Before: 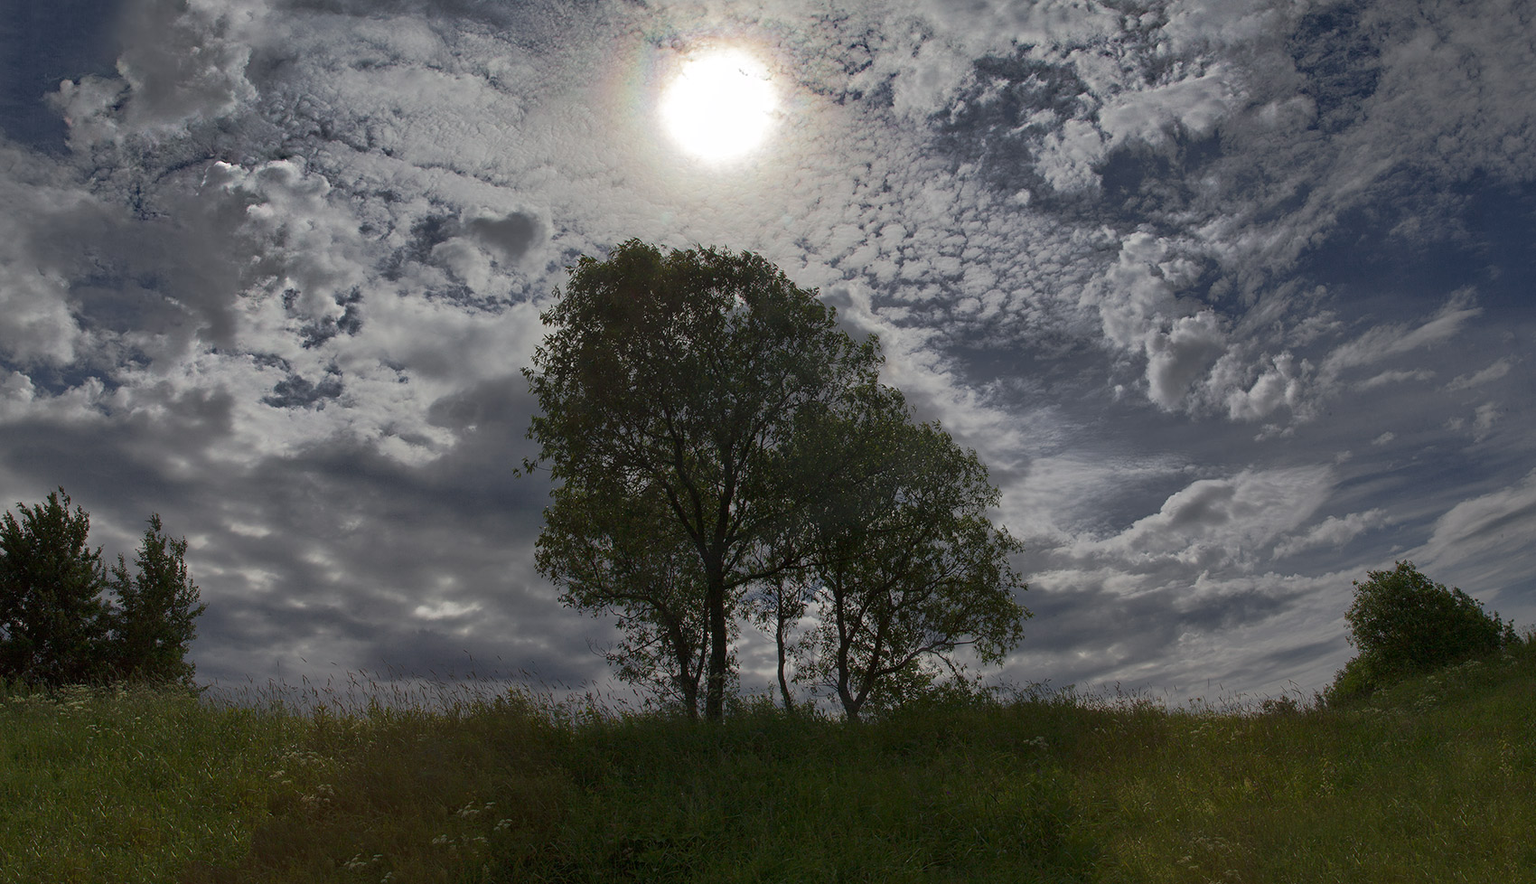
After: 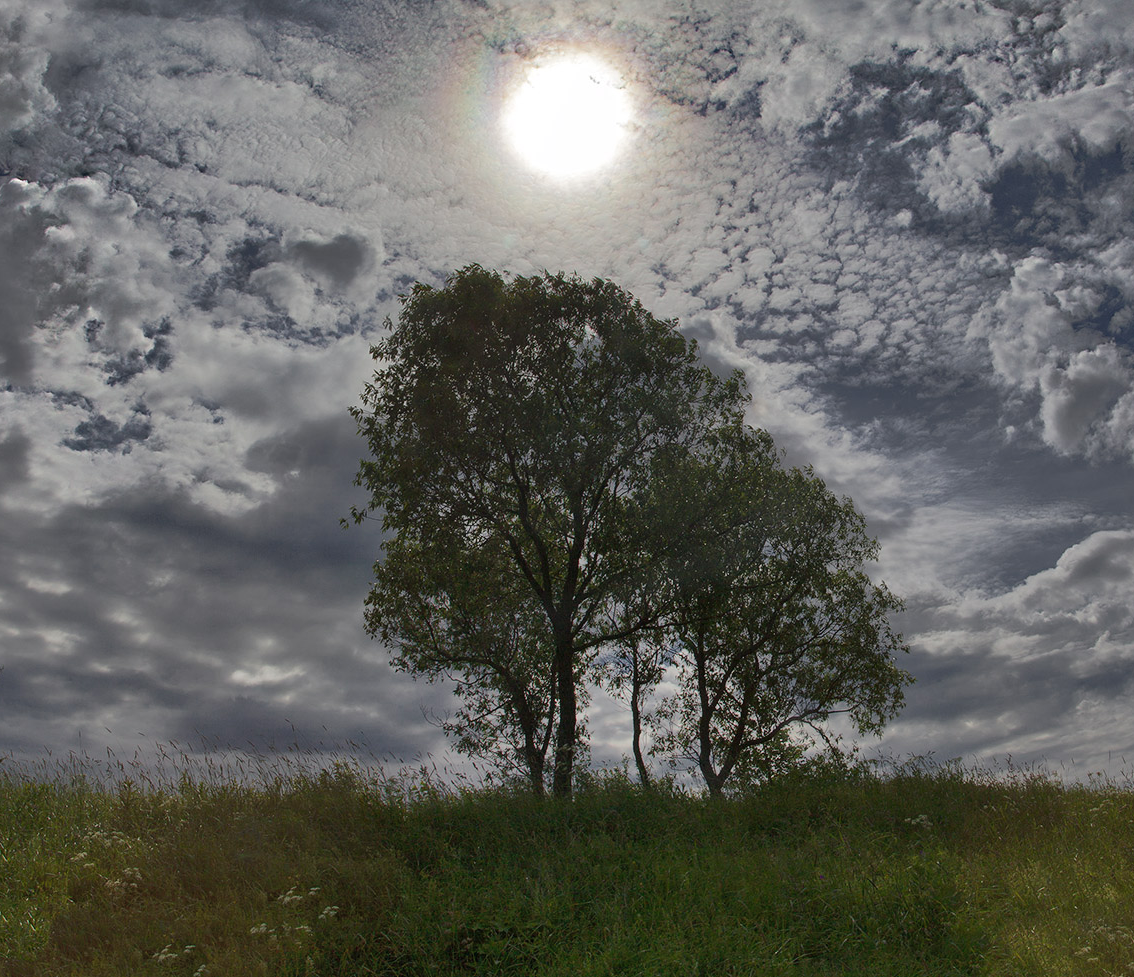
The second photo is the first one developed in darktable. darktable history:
crop and rotate: left 13.425%, right 19.867%
exposure: black level correction 0, exposure 0 EV, compensate highlight preservation false
shadows and highlights: soften with gaussian
